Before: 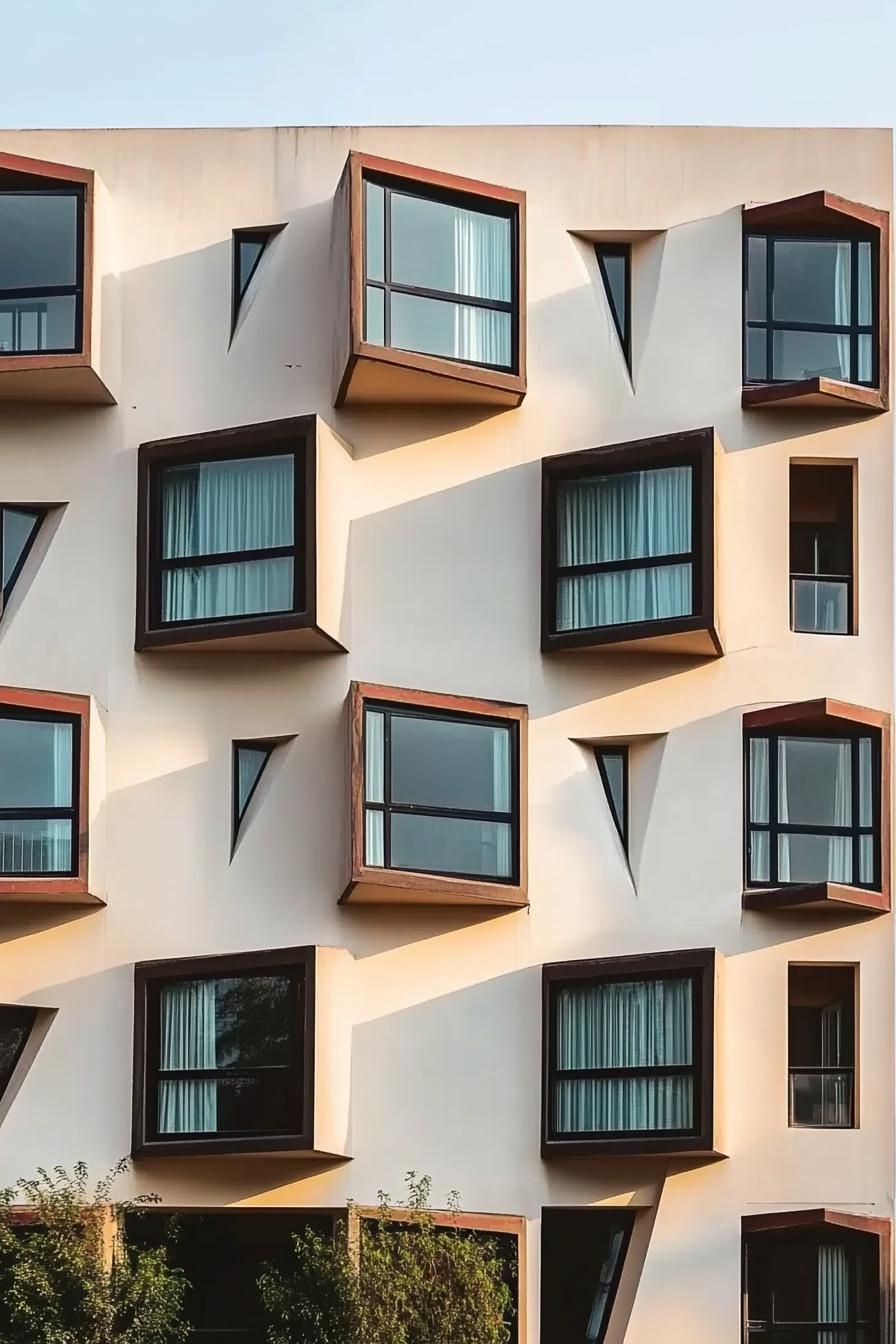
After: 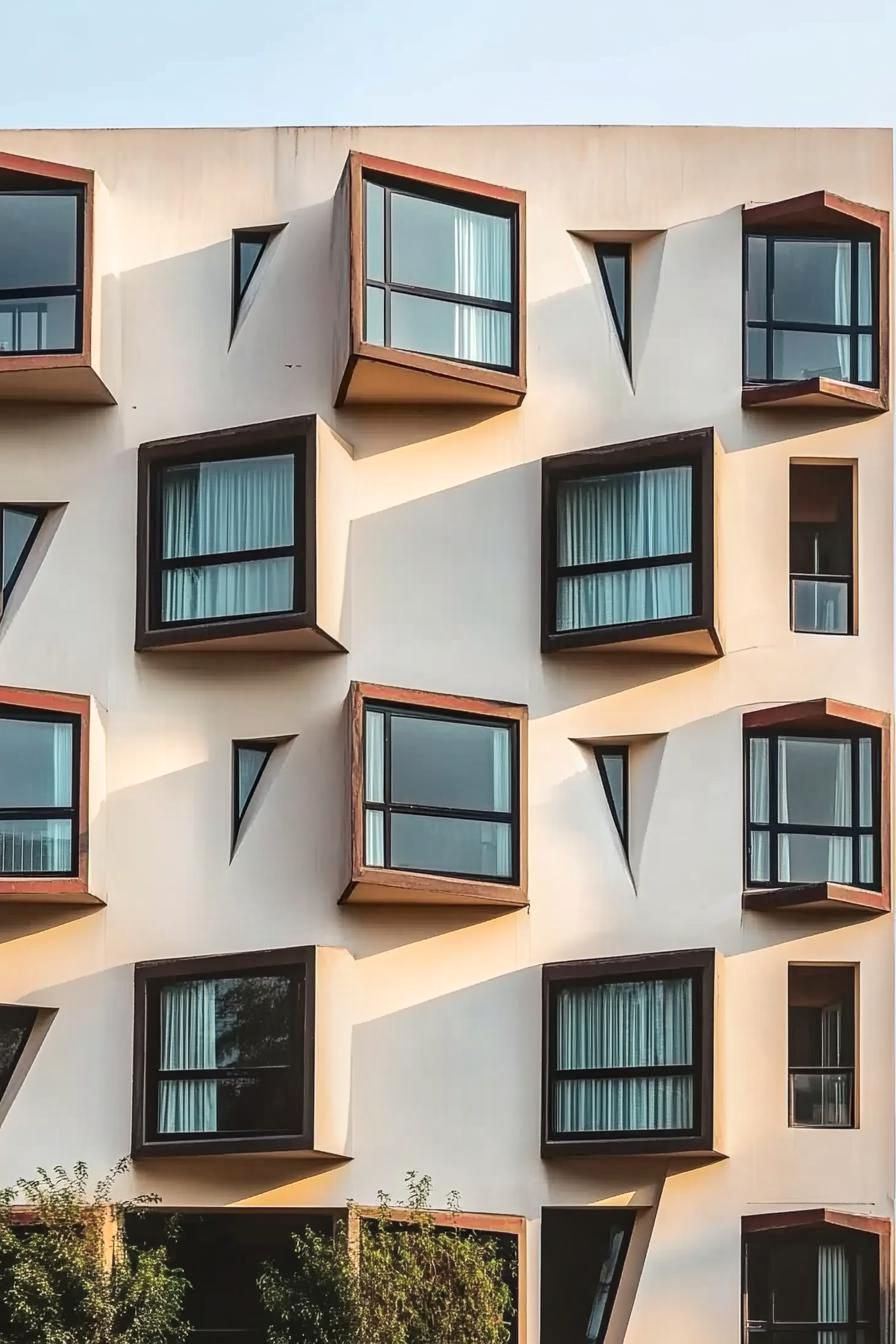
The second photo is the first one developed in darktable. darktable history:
local contrast: on, module defaults
contrast brightness saturation: contrast 0.046, brightness 0.061, saturation 0.009
